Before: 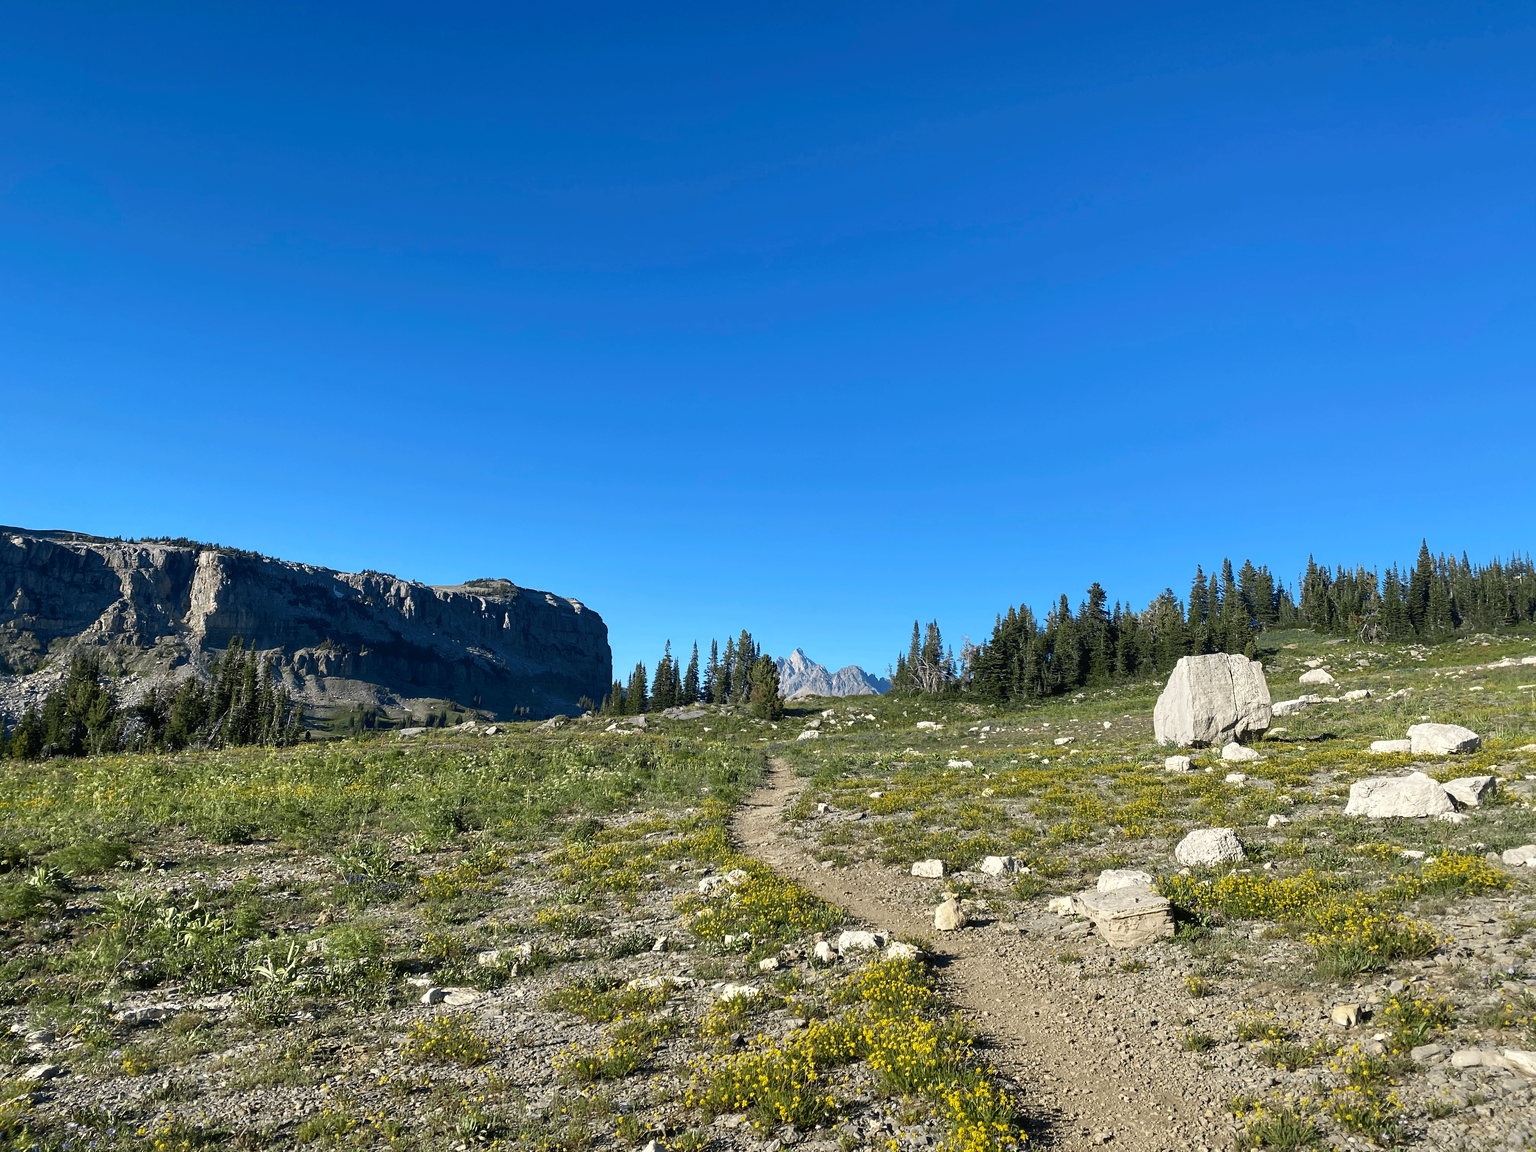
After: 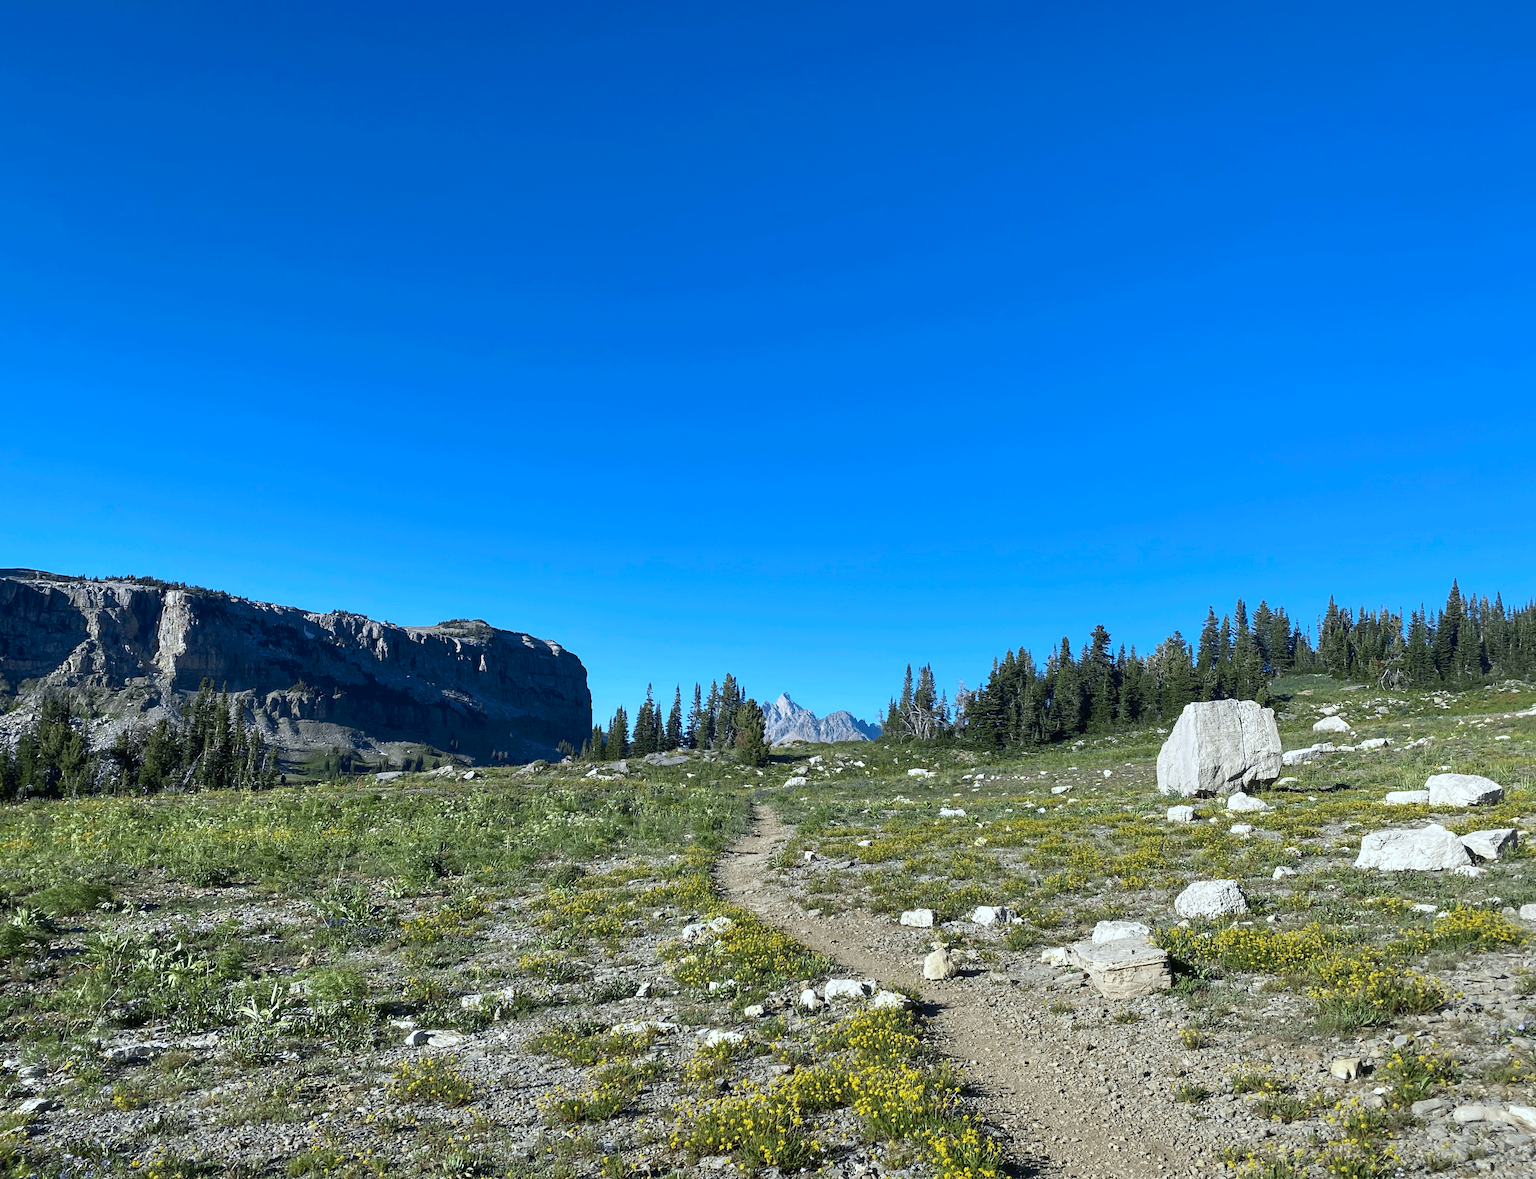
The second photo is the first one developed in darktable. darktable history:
color calibration: illuminant custom, x 0.368, y 0.373, temperature 4330.32 K
rotate and perspective: rotation 0.074°, lens shift (vertical) 0.096, lens shift (horizontal) -0.041, crop left 0.043, crop right 0.952, crop top 0.024, crop bottom 0.979
